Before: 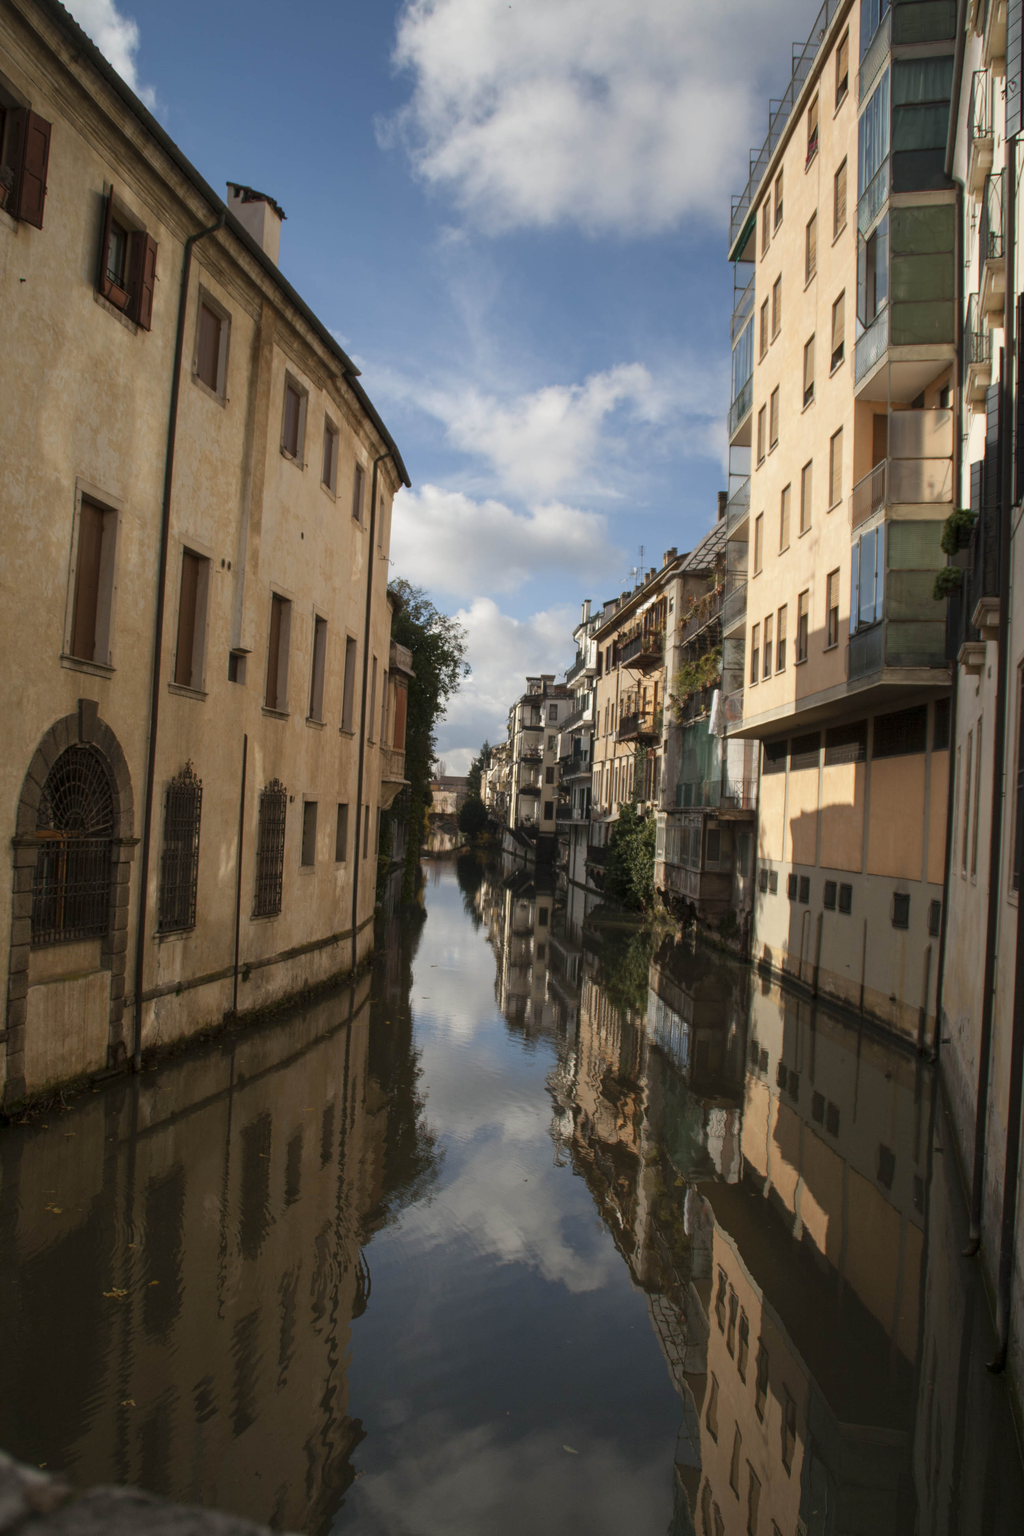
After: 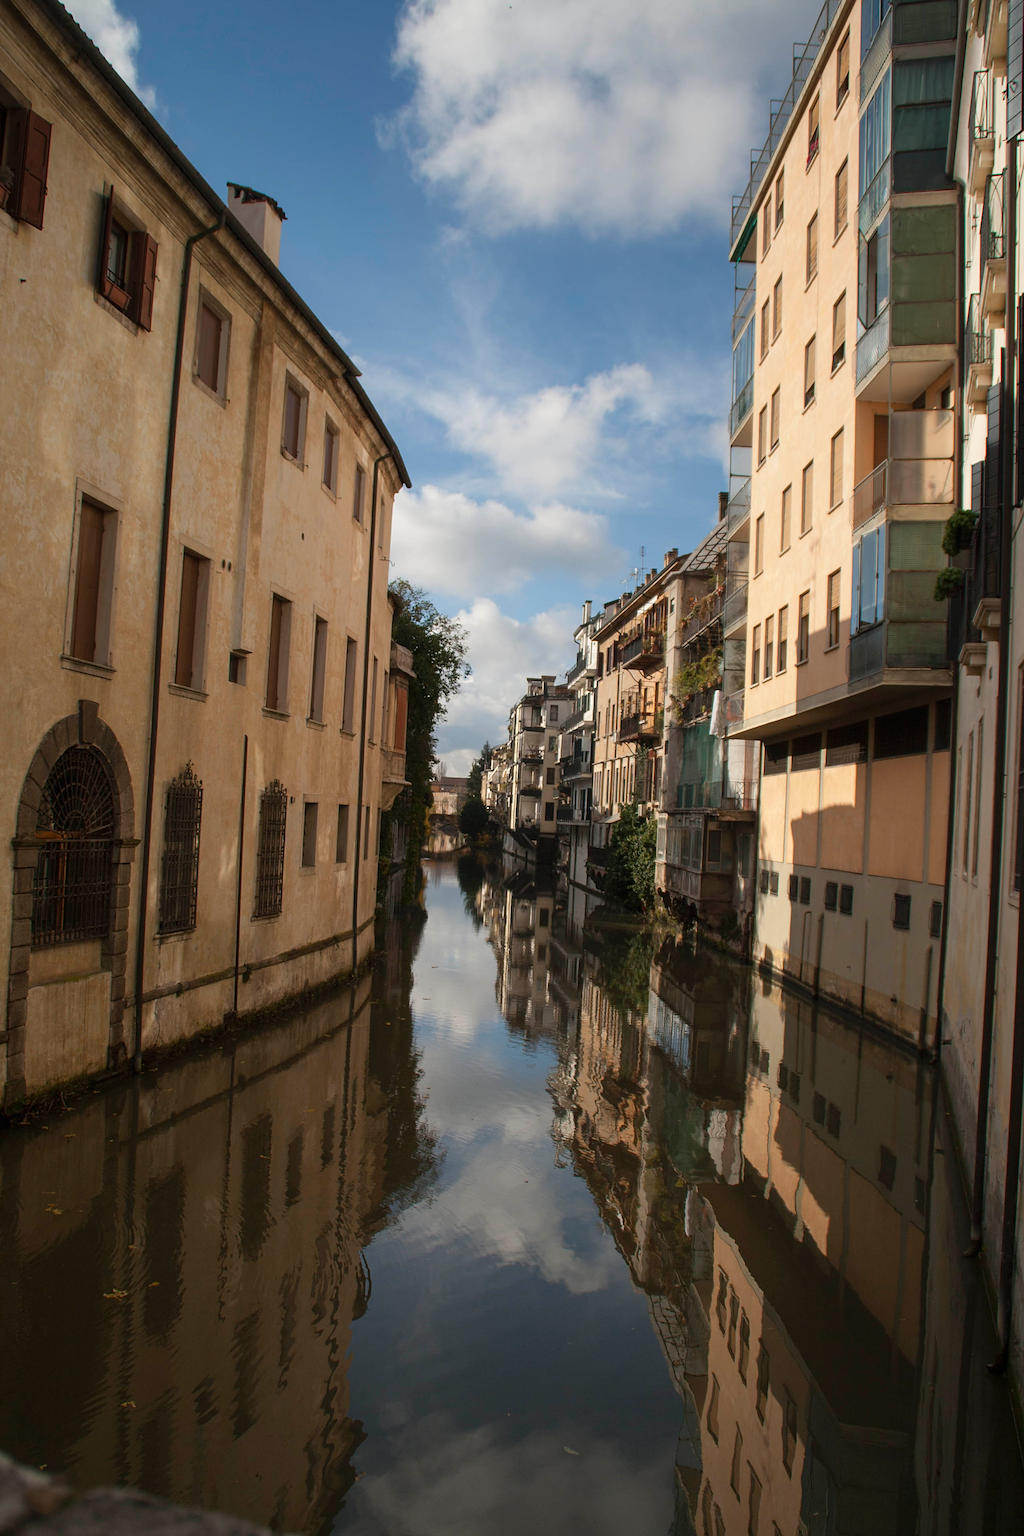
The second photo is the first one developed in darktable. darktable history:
local contrast: mode bilateral grid, contrast 99, coarseness 100, detail 92%, midtone range 0.2
sharpen: on, module defaults
crop: bottom 0.053%
